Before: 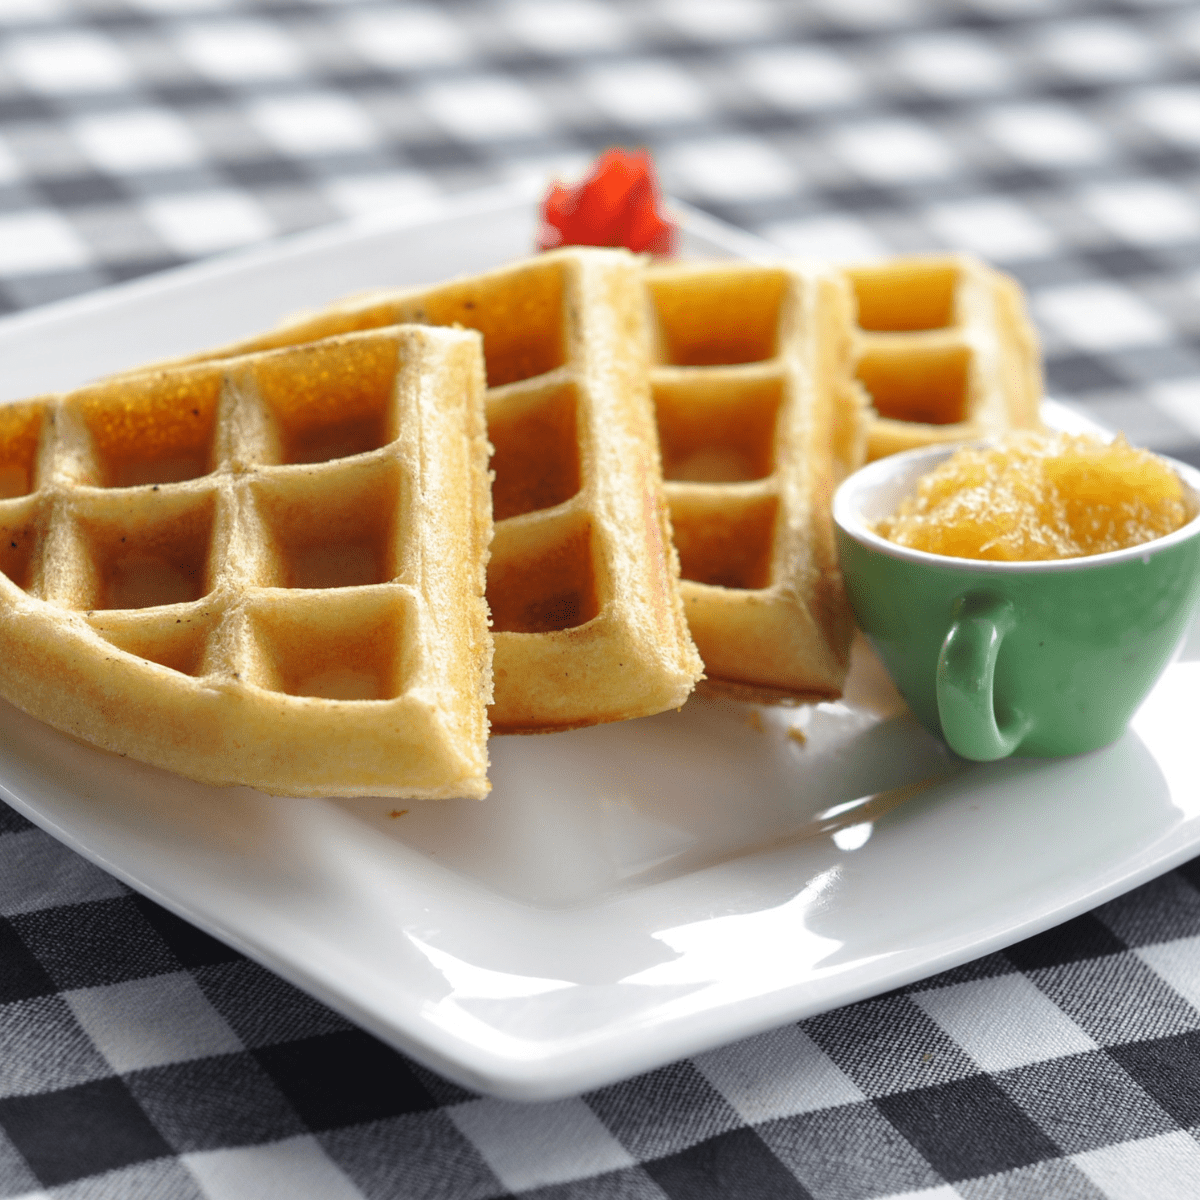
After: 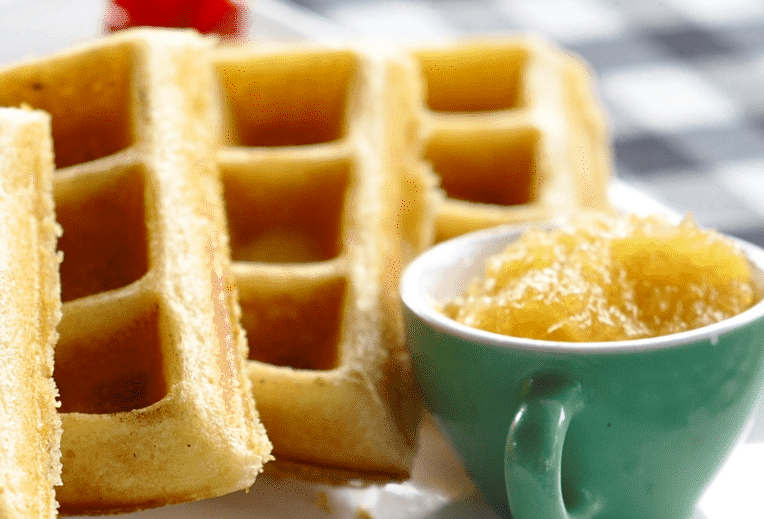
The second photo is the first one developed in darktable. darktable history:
sharpen: amount 0.2
crop: left 36.005%, top 18.293%, right 0.31%, bottom 38.444%
exposure: black level correction 0.001, compensate highlight preservation false
color balance rgb: perceptual saturation grading › global saturation 20%, global vibrance 20%
contrast brightness saturation: contrast 0.15, brightness 0.05
vibrance: on, module defaults
color zones: curves: ch0 [(0, 0.5) (0.125, 0.4) (0.25, 0.5) (0.375, 0.4) (0.5, 0.4) (0.625, 0.35) (0.75, 0.35) (0.875, 0.5)]; ch1 [(0, 0.35) (0.125, 0.45) (0.25, 0.35) (0.375, 0.35) (0.5, 0.35) (0.625, 0.35) (0.75, 0.45) (0.875, 0.35)]; ch2 [(0, 0.6) (0.125, 0.5) (0.25, 0.5) (0.375, 0.6) (0.5, 0.6) (0.625, 0.5) (0.75, 0.5) (0.875, 0.5)]
